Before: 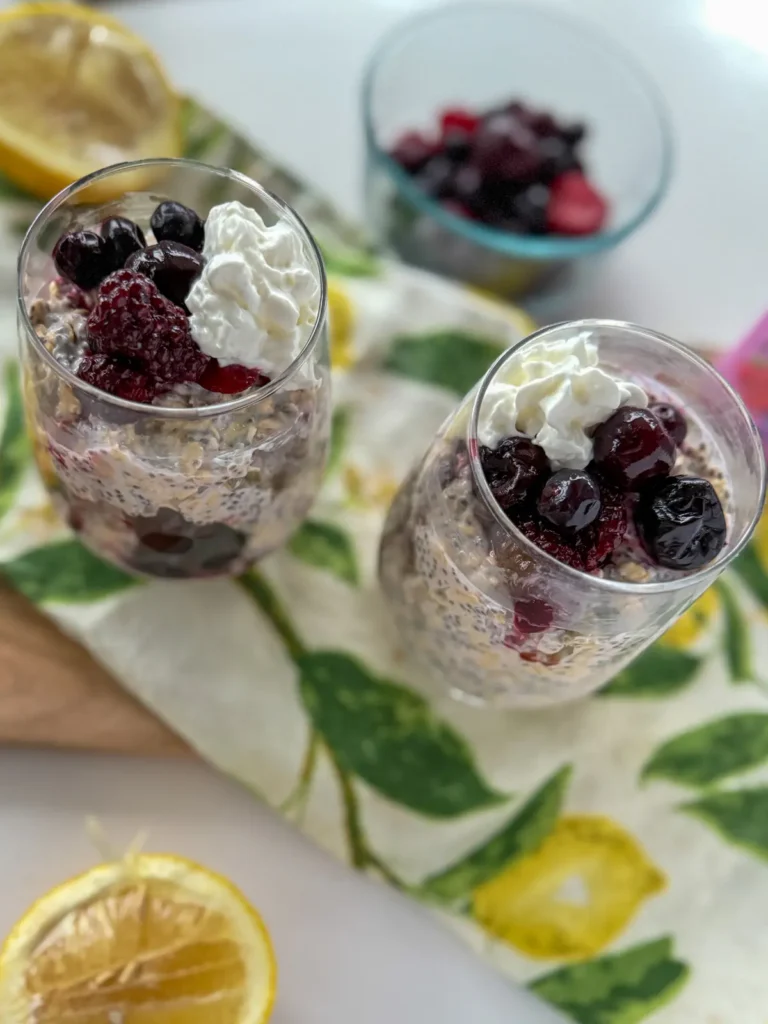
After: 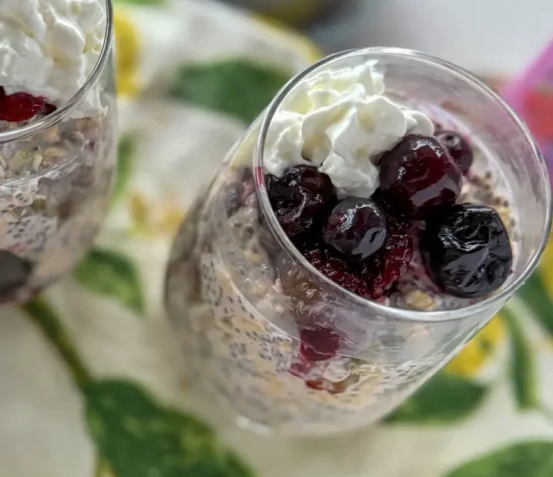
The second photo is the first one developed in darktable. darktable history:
color correction: highlights b* 0.037, saturation 0.977
tone equalizer: on, module defaults
crop and rotate: left 27.951%, top 26.572%, bottom 26.753%
